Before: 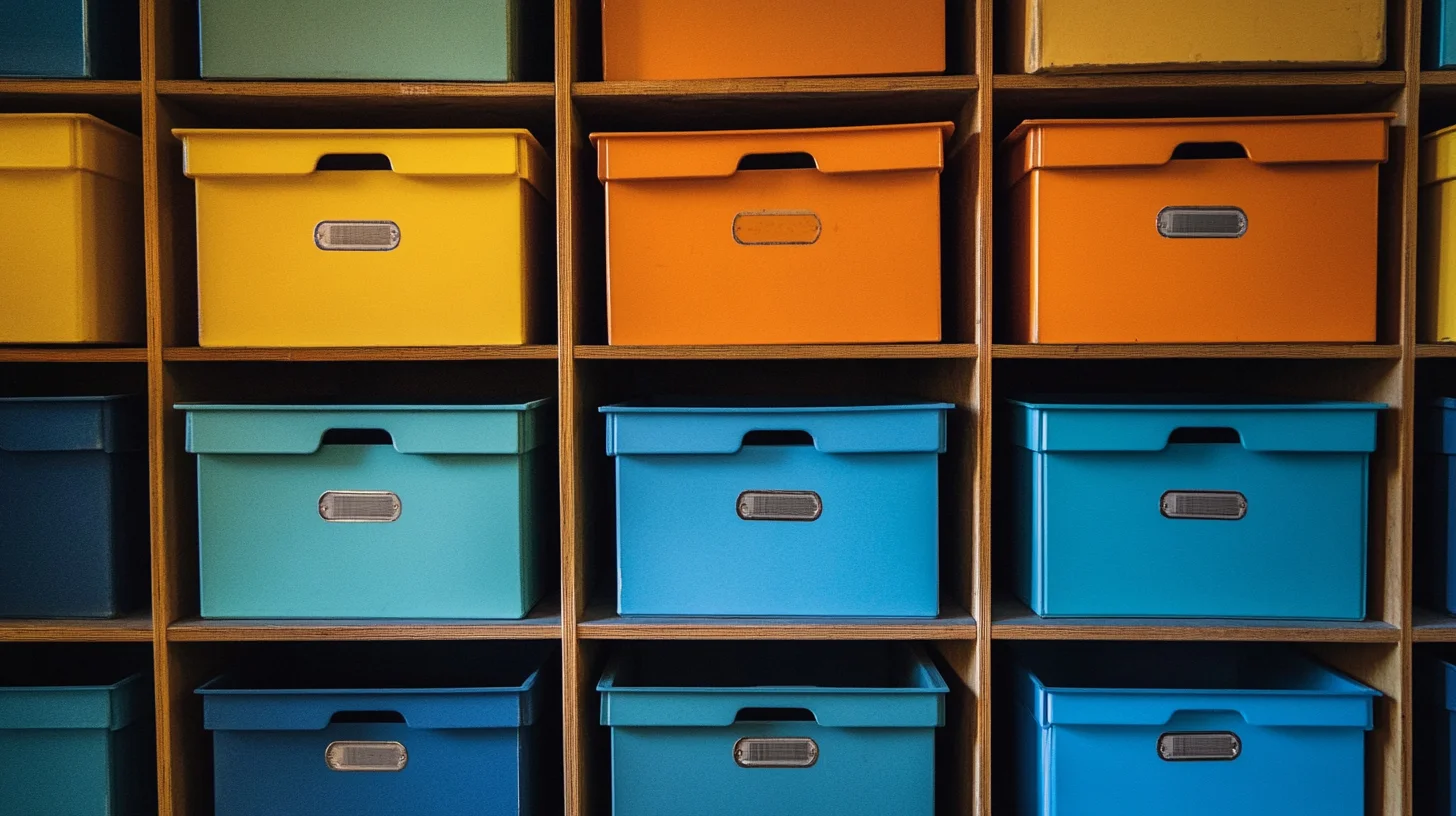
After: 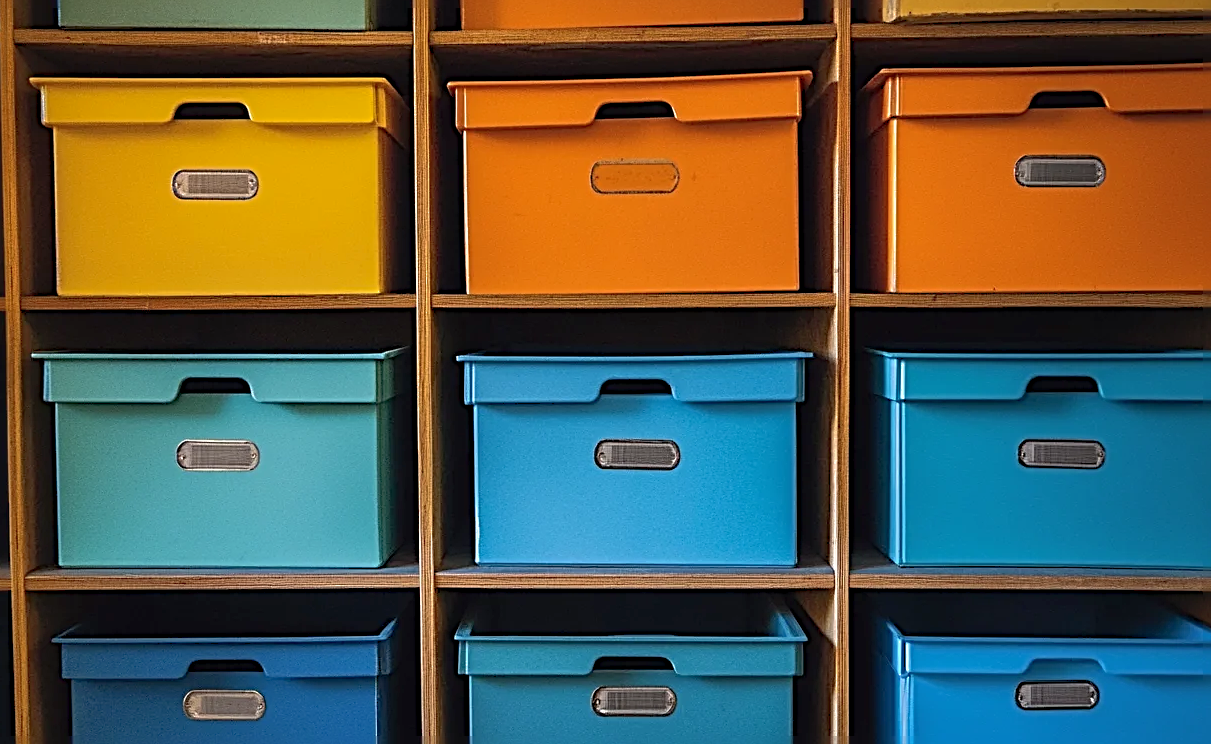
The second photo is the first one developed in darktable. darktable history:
sharpen: radius 3.07, amount 0.771
crop: left 9.771%, top 6.312%, right 7.029%, bottom 2.44%
shadows and highlights: on, module defaults
